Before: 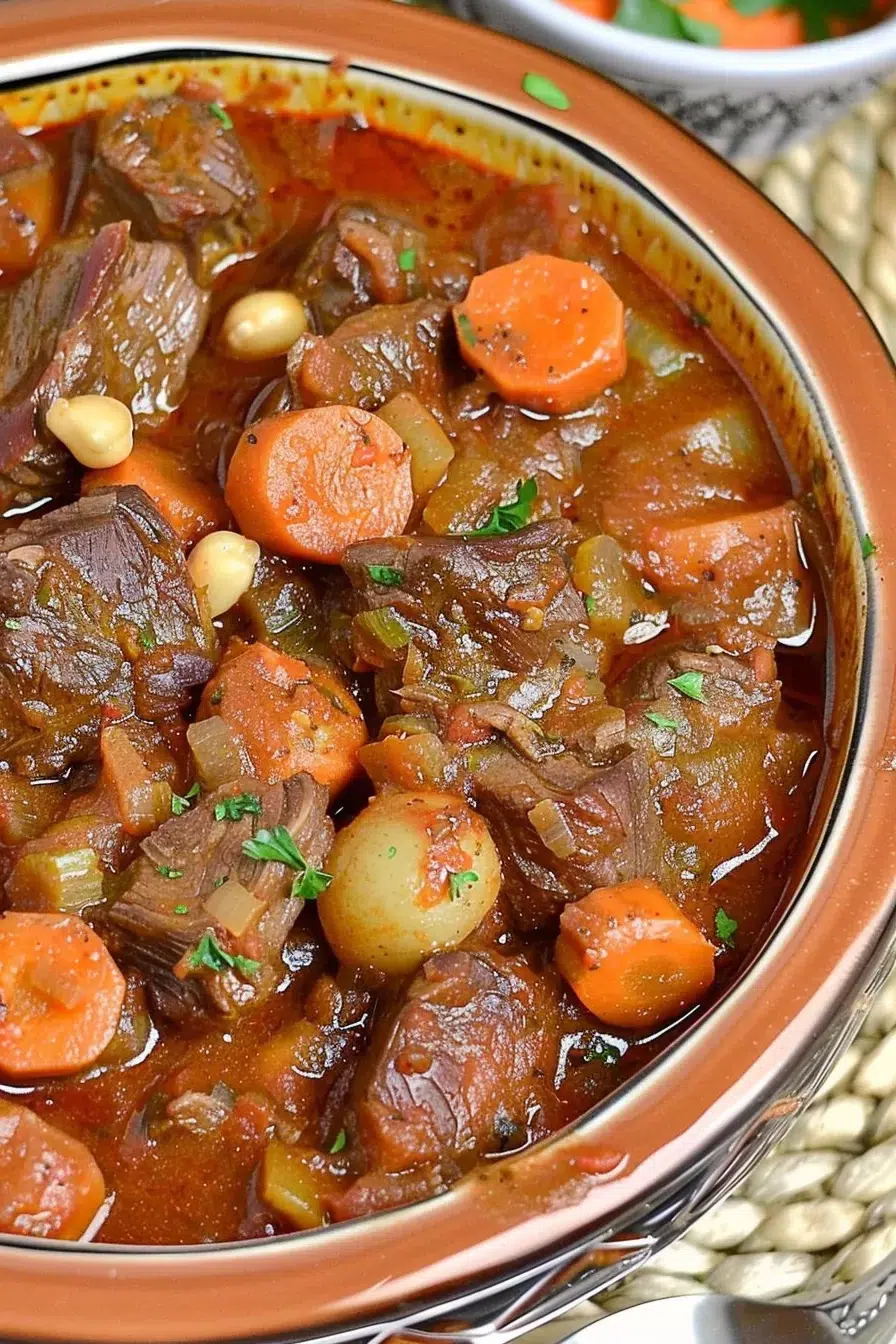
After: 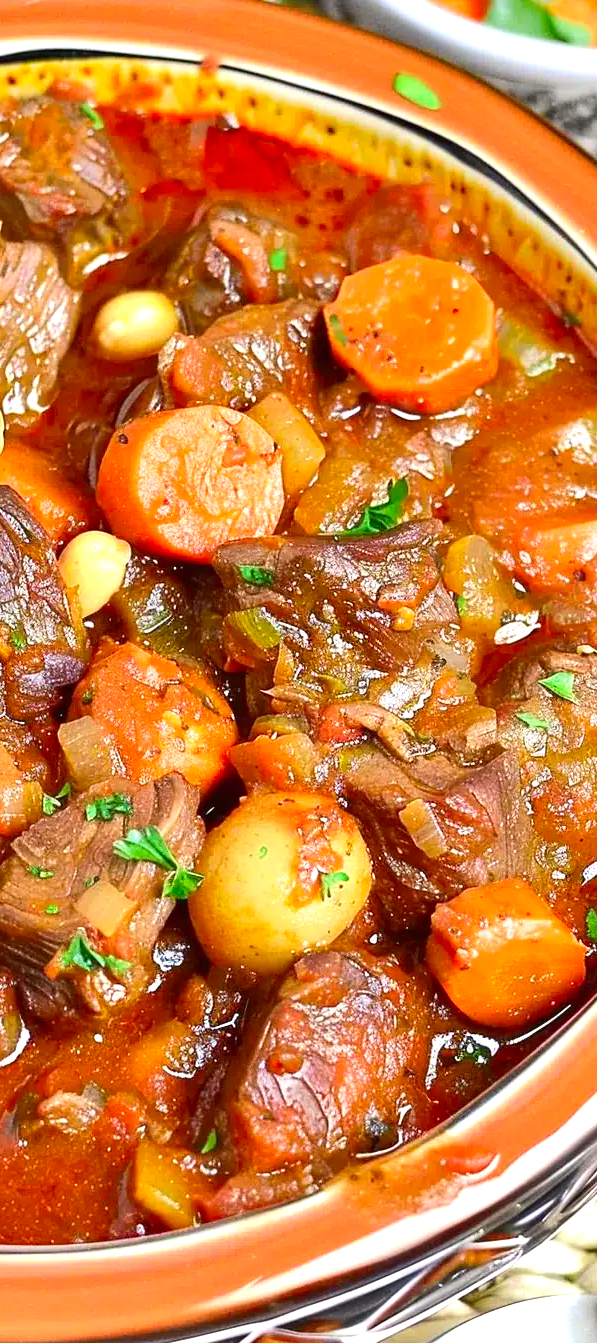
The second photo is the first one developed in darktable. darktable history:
contrast brightness saturation: contrast 0.093, saturation 0.272
crop and rotate: left 14.406%, right 18.958%
exposure: black level correction 0, exposure 0.691 EV, compensate exposure bias true, compensate highlight preservation false
